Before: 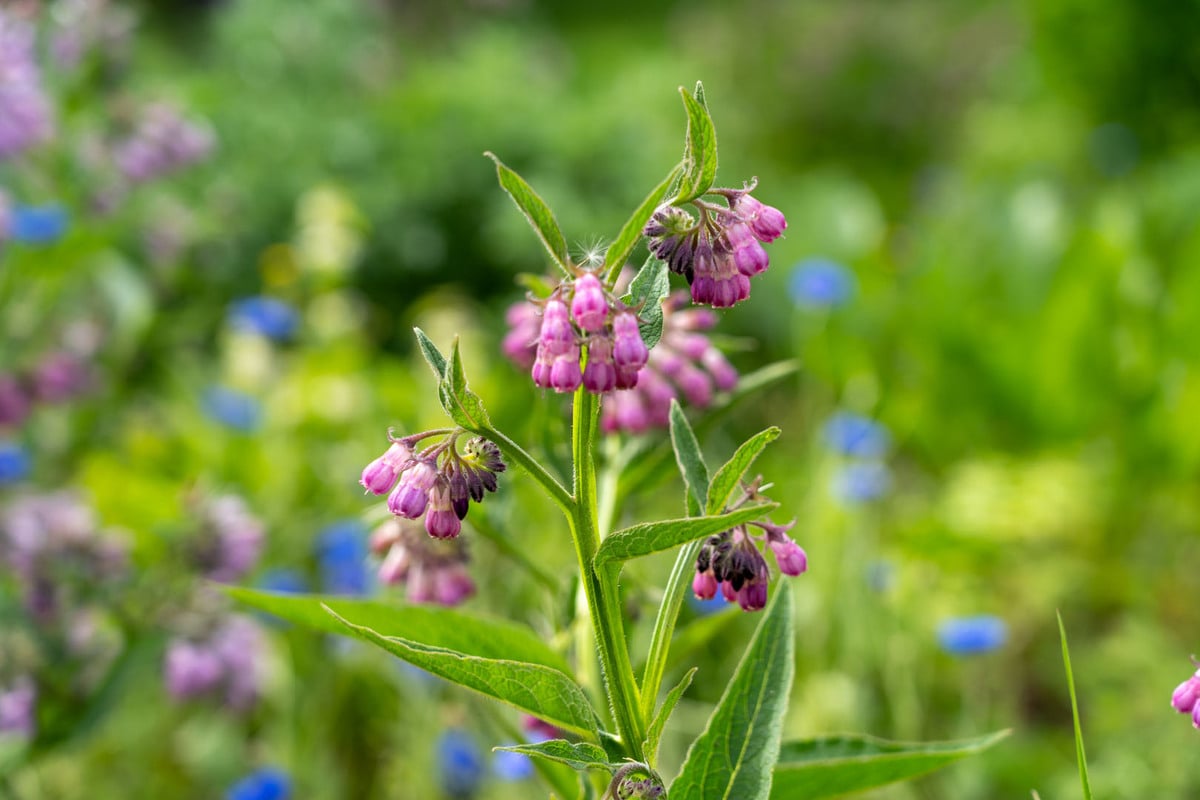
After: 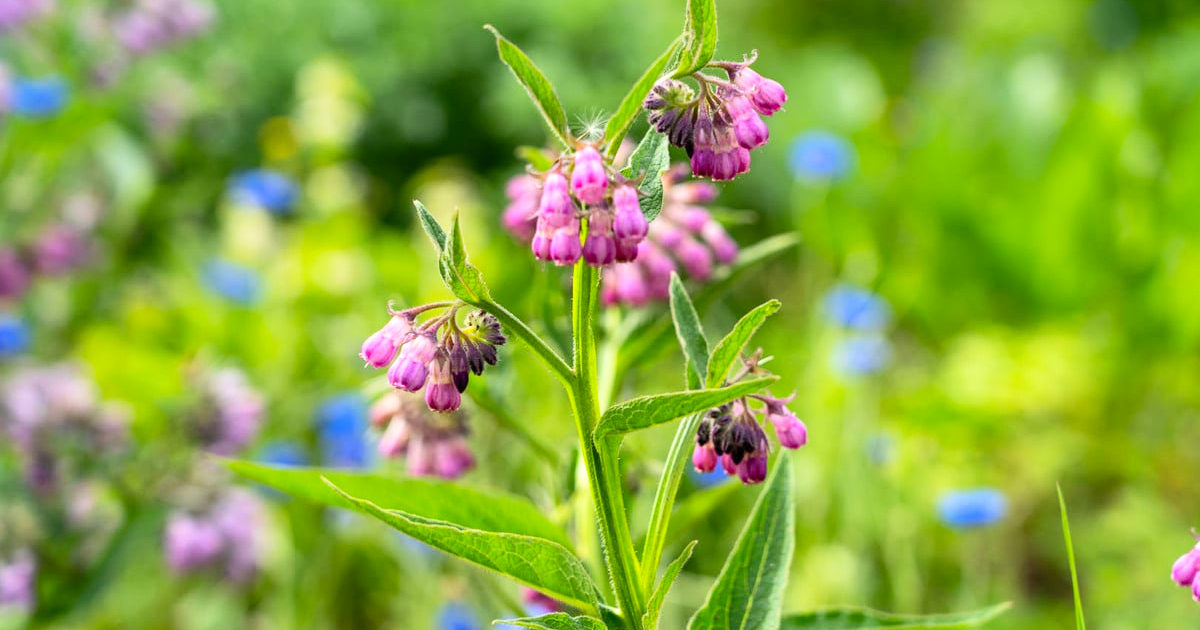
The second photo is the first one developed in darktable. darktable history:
crop and rotate: top 15.896%, bottom 5.344%
contrast brightness saturation: contrast 0.203, brightness 0.162, saturation 0.217
